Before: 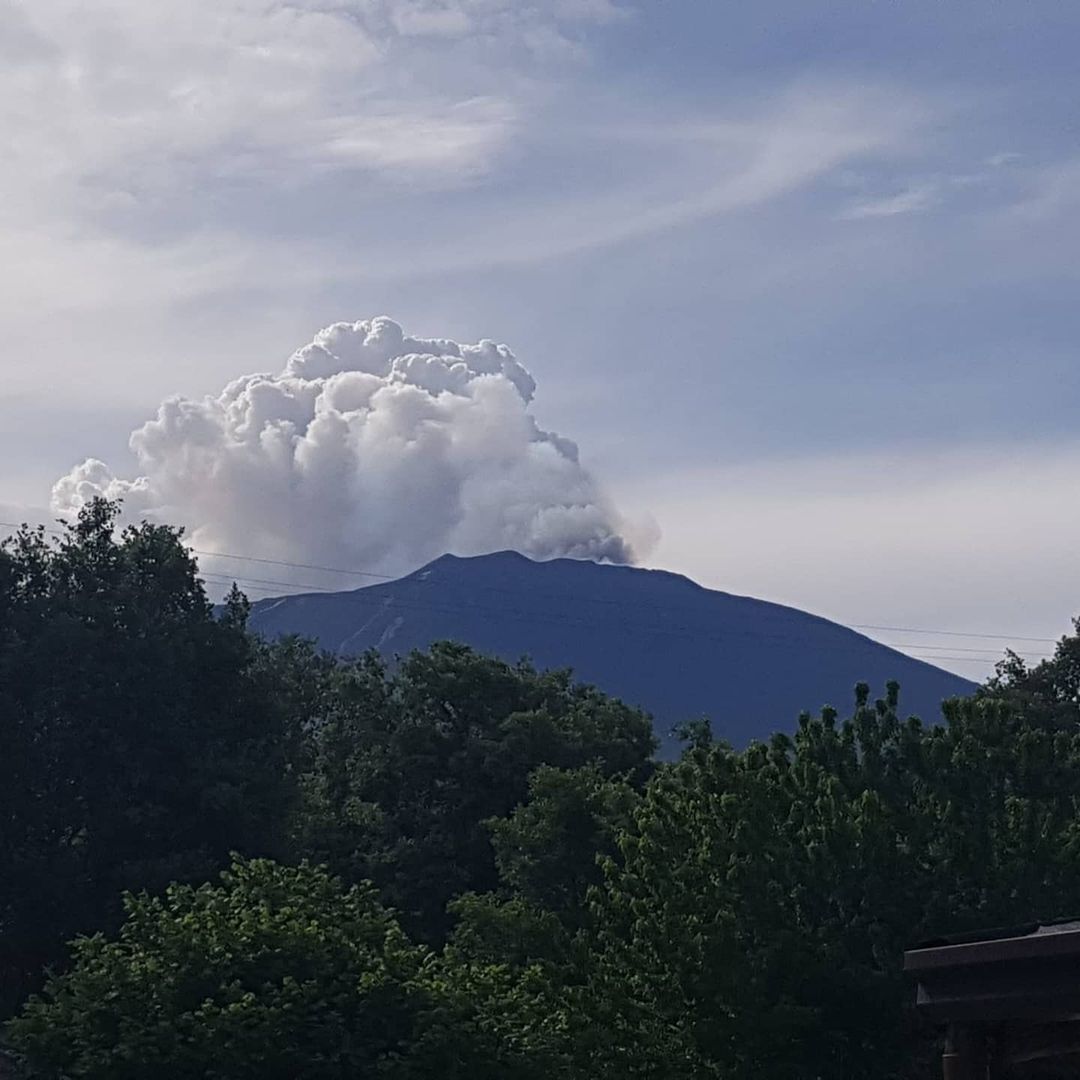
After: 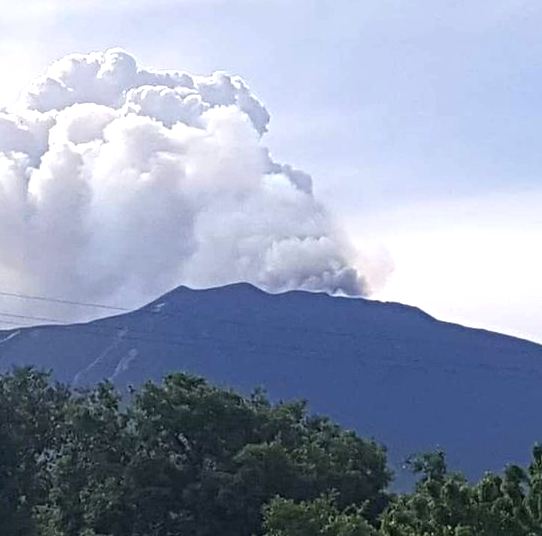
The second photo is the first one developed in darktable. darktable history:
exposure: black level correction 0, exposure 0.95 EV, compensate highlight preservation false
crop: left 24.681%, top 24.882%, right 25.132%, bottom 25.477%
